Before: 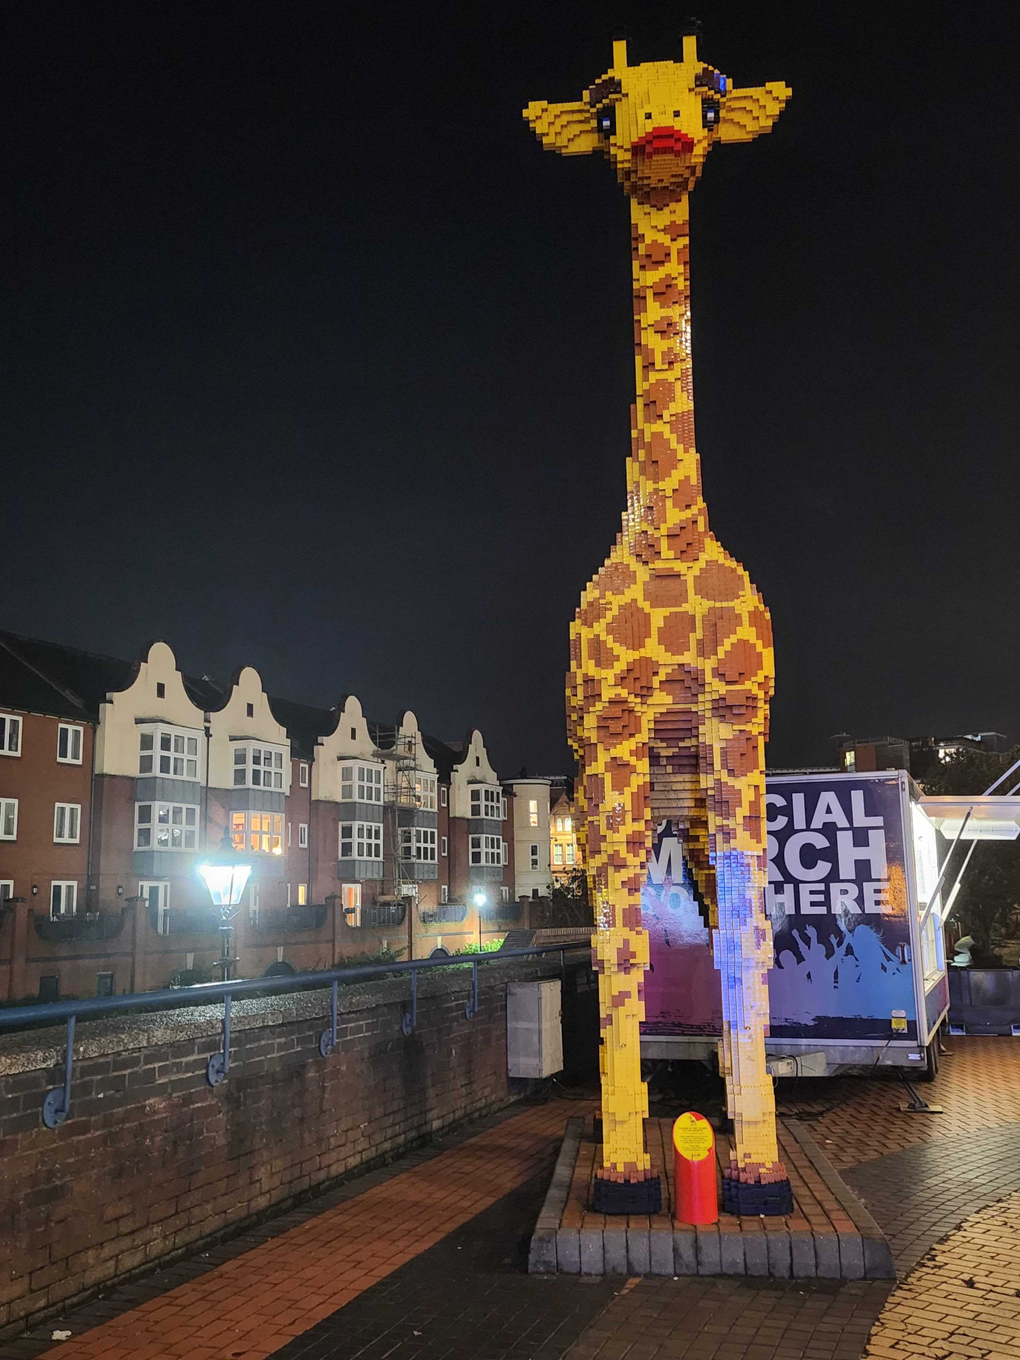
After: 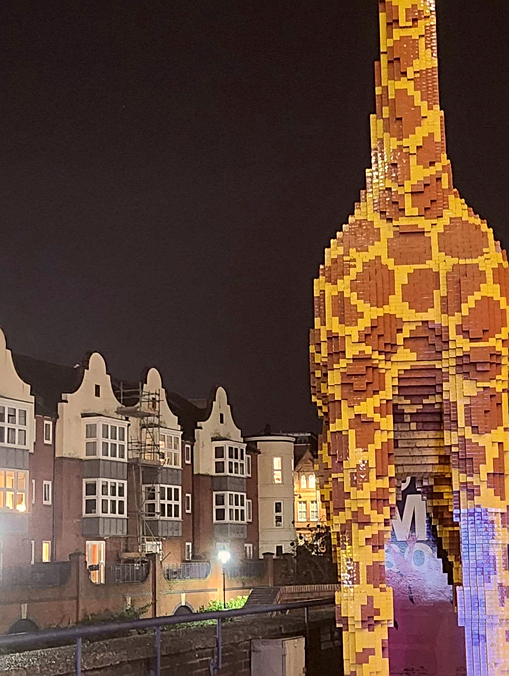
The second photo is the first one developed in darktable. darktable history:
crop: left 25.103%, top 25.233%, right 24.931%, bottom 24.996%
sharpen: on, module defaults
color correction: highlights a* 6.23, highlights b* 7.91, shadows a* 6.66, shadows b* 7.3, saturation 0.92
